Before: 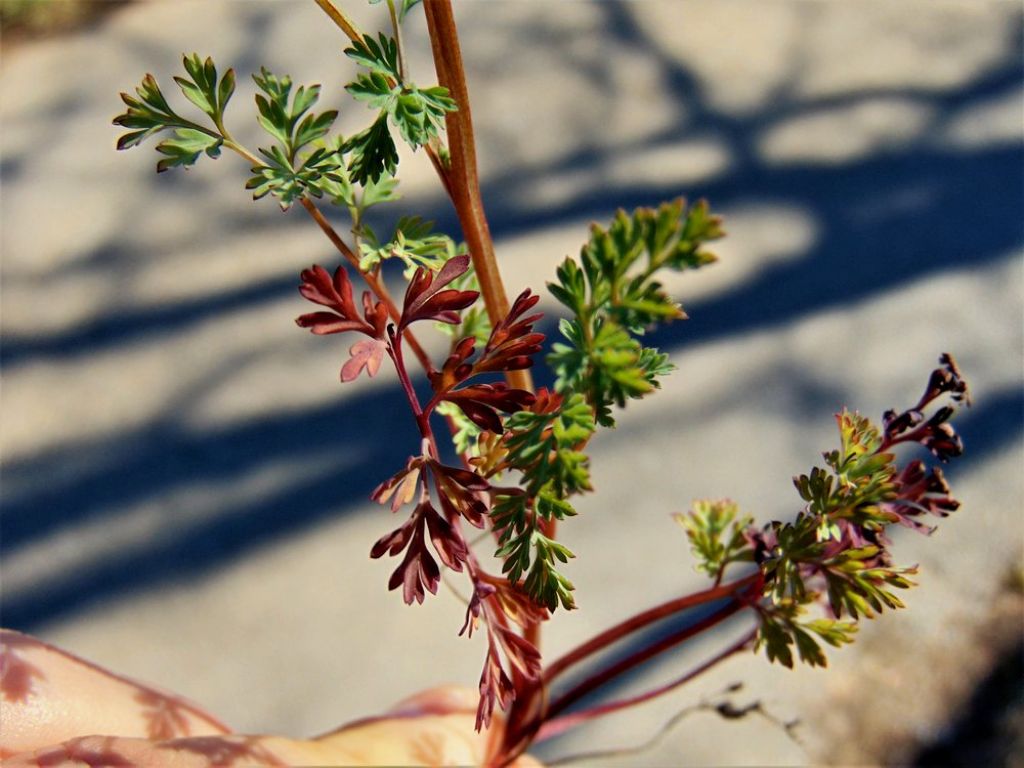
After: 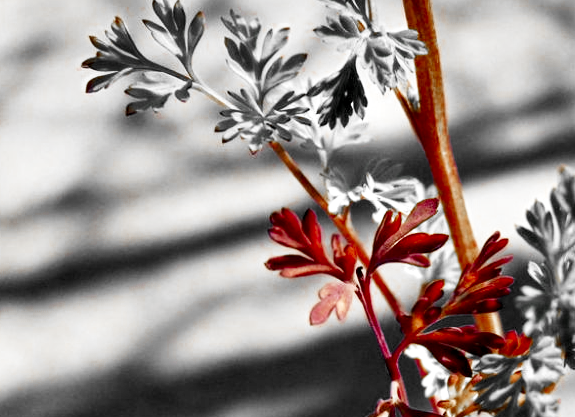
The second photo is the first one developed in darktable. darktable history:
base curve: curves: ch0 [(0, 0) (0.005, 0.002) (0.15, 0.3) (0.4, 0.7) (0.75, 0.95) (1, 1)], preserve colors none
local contrast: highlights 103%, shadows 97%, detail 119%, midtone range 0.2
shadows and highlights: low approximation 0.01, soften with gaussian
crop and rotate: left 3.055%, top 7.428%, right 40.774%, bottom 38.166%
color zones: curves: ch0 [(0, 0.497) (0.096, 0.361) (0.221, 0.538) (0.429, 0.5) (0.571, 0.5) (0.714, 0.5) (0.857, 0.5) (1, 0.497)]; ch1 [(0, 0.5) (0.143, 0.5) (0.257, -0.002) (0.429, 0.04) (0.571, -0.001) (0.714, -0.015) (0.857, 0.024) (1, 0.5)]
